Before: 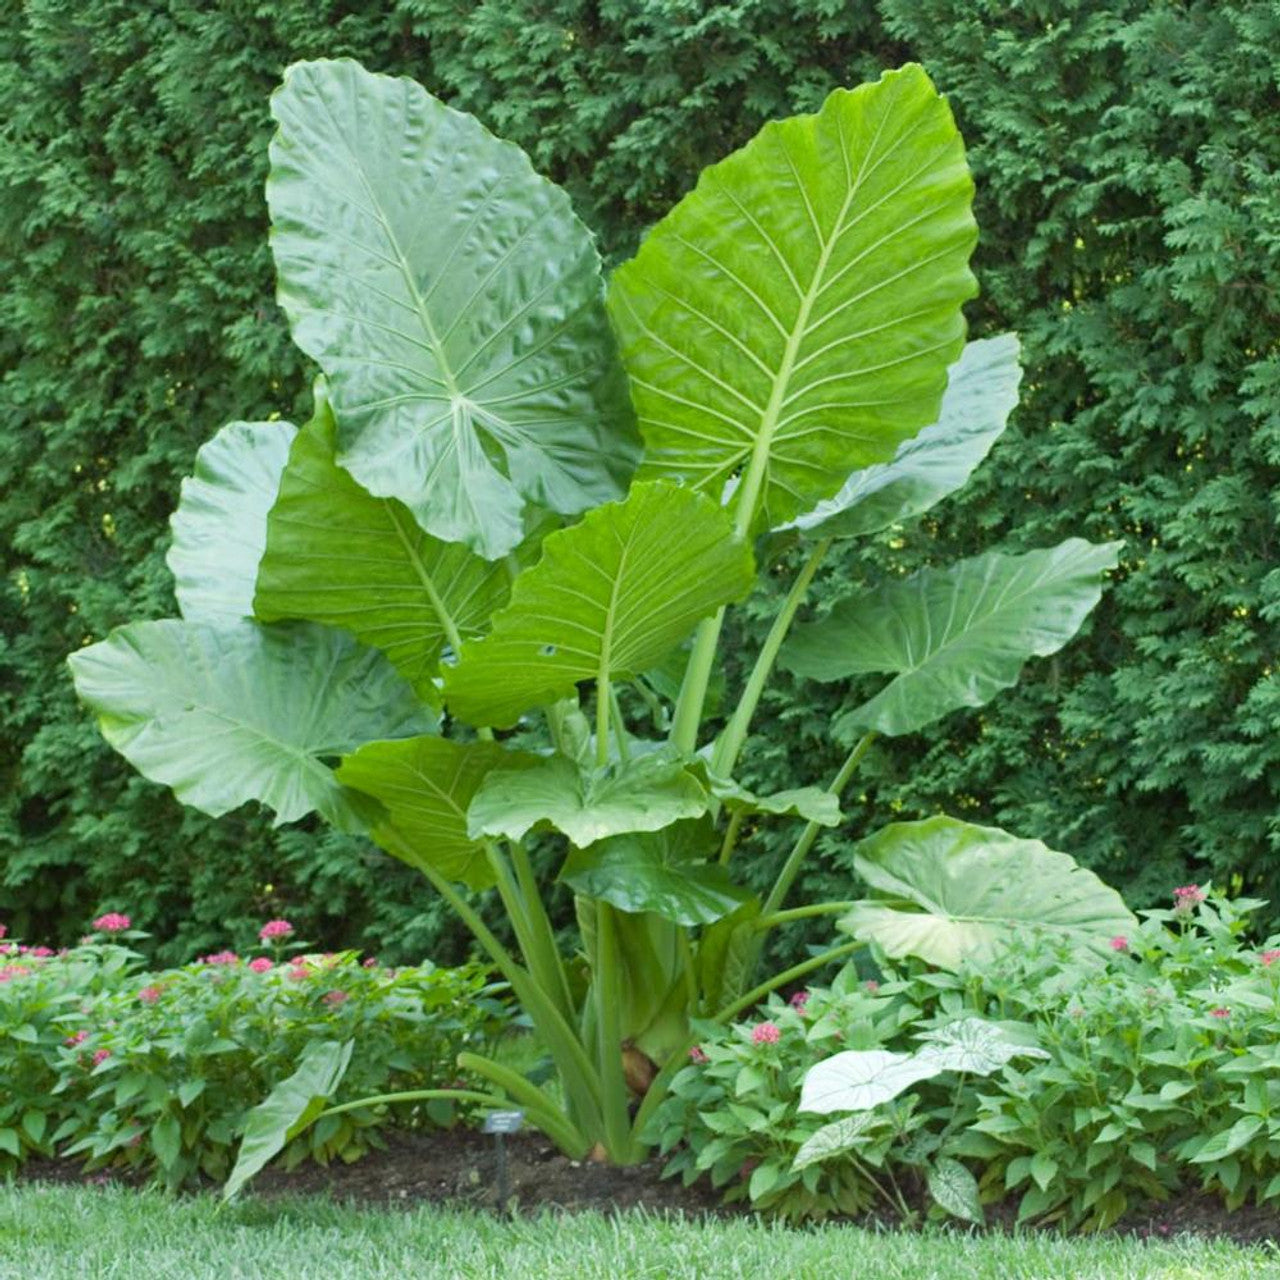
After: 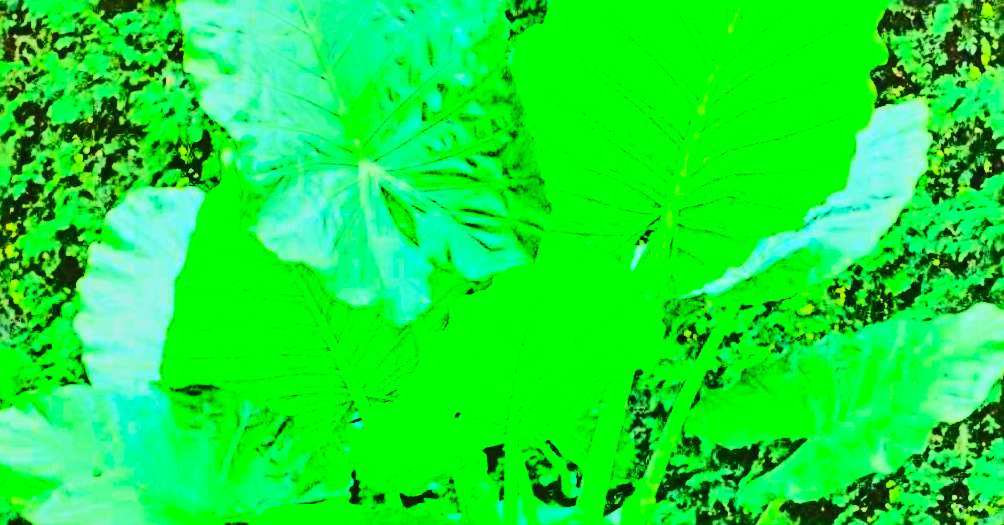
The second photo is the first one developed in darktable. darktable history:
contrast brightness saturation: contrast 0.84, brightness 0.587, saturation 0.577
local contrast: detail 109%
tone equalizer: -7 EV 0.156 EV, -6 EV 0.607 EV, -5 EV 1.18 EV, -4 EV 1.31 EV, -3 EV 1.13 EV, -2 EV 0.6 EV, -1 EV 0.15 EV, smoothing diameter 2.12%, edges refinement/feathering 22.41, mask exposure compensation -1.57 EV, filter diffusion 5
crop: left 7.253%, top 18.35%, right 14.256%, bottom 40.594%
sharpen: radius 3.655, amount 0.93
exposure: exposure 0.722 EV, compensate exposure bias true, compensate highlight preservation false
shadows and highlights: white point adjustment -3.8, highlights -63.8, soften with gaussian
